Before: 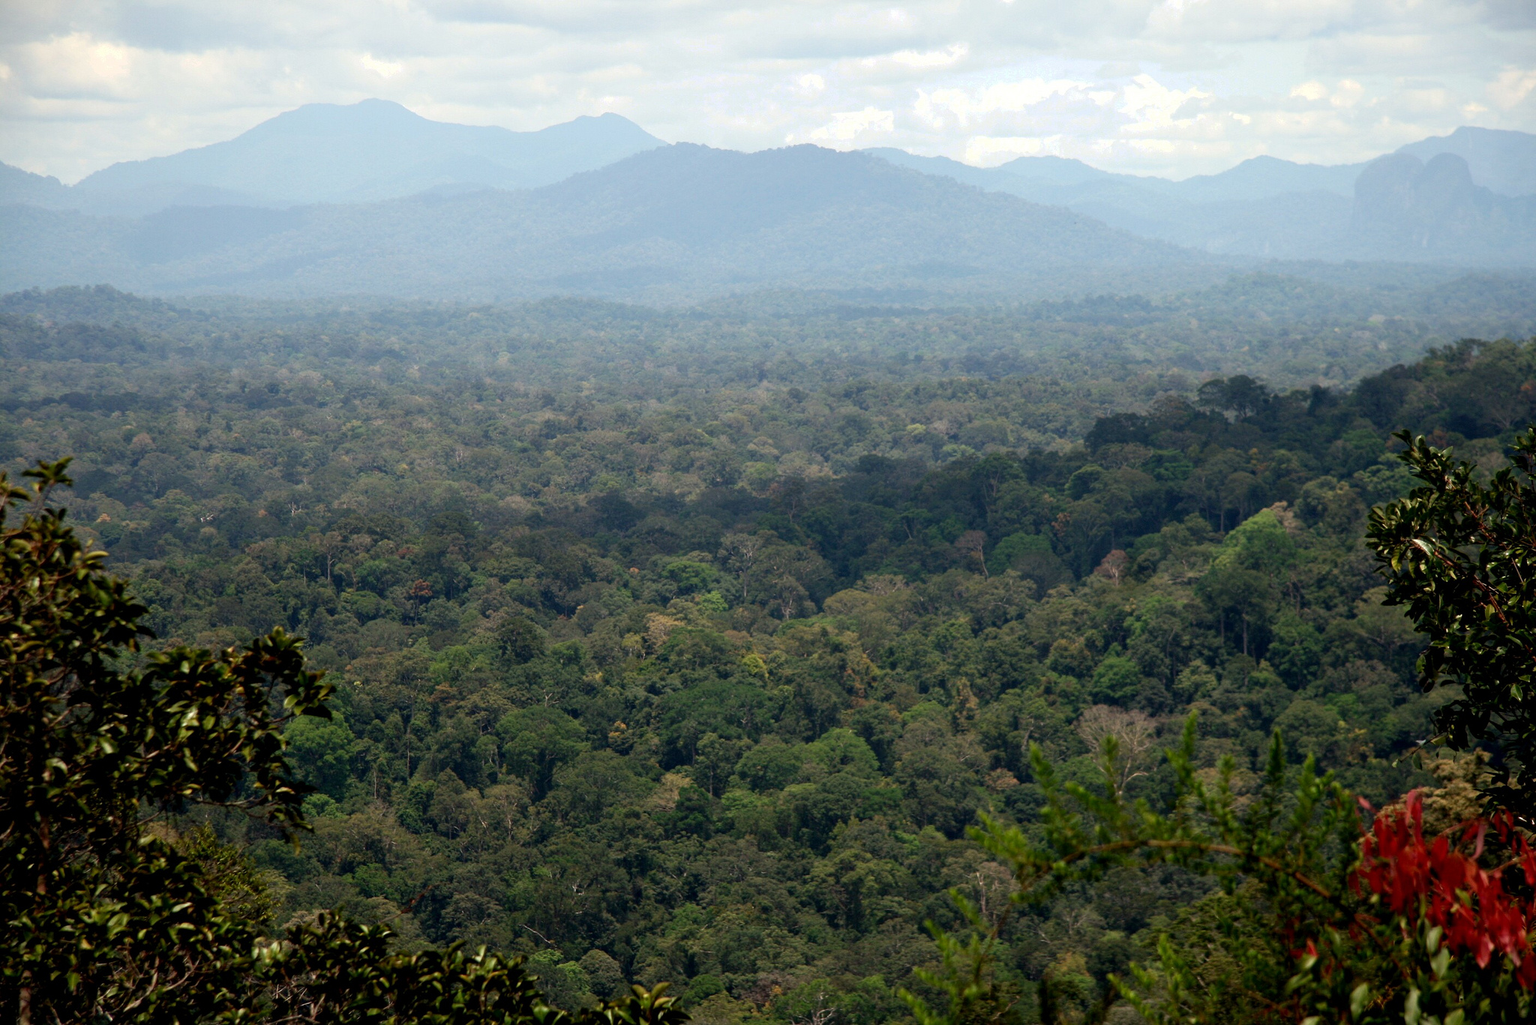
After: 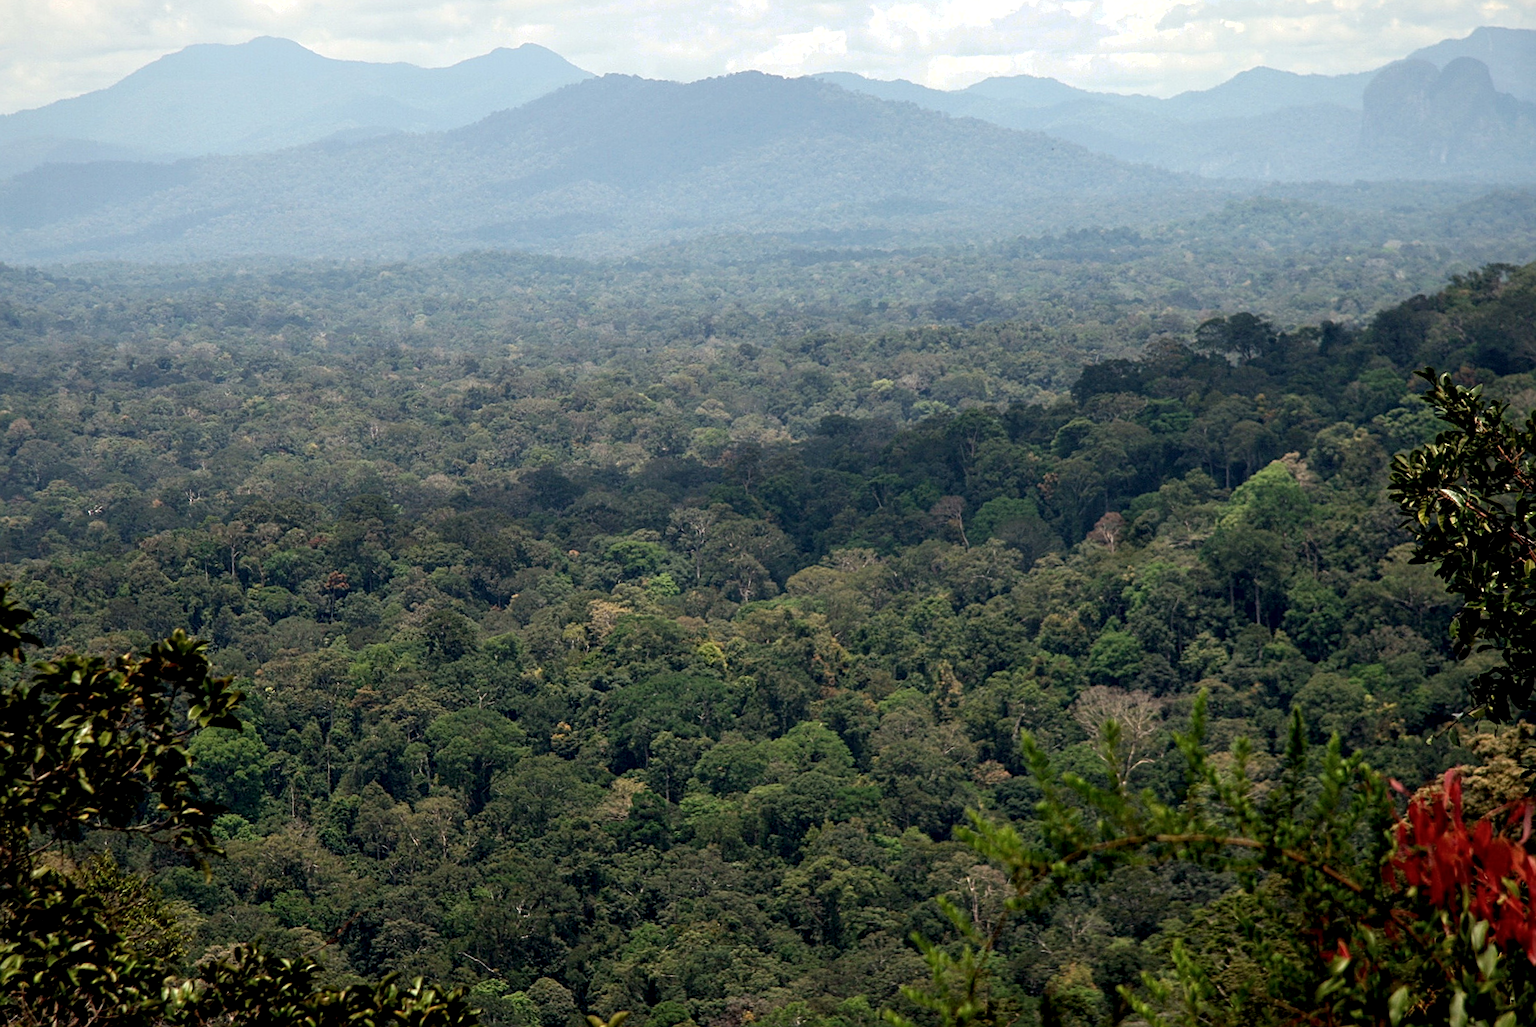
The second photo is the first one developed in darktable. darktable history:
crop and rotate: angle 1.91°, left 5.928%, top 5.687%
local contrast: detail 130%
sharpen: on, module defaults
